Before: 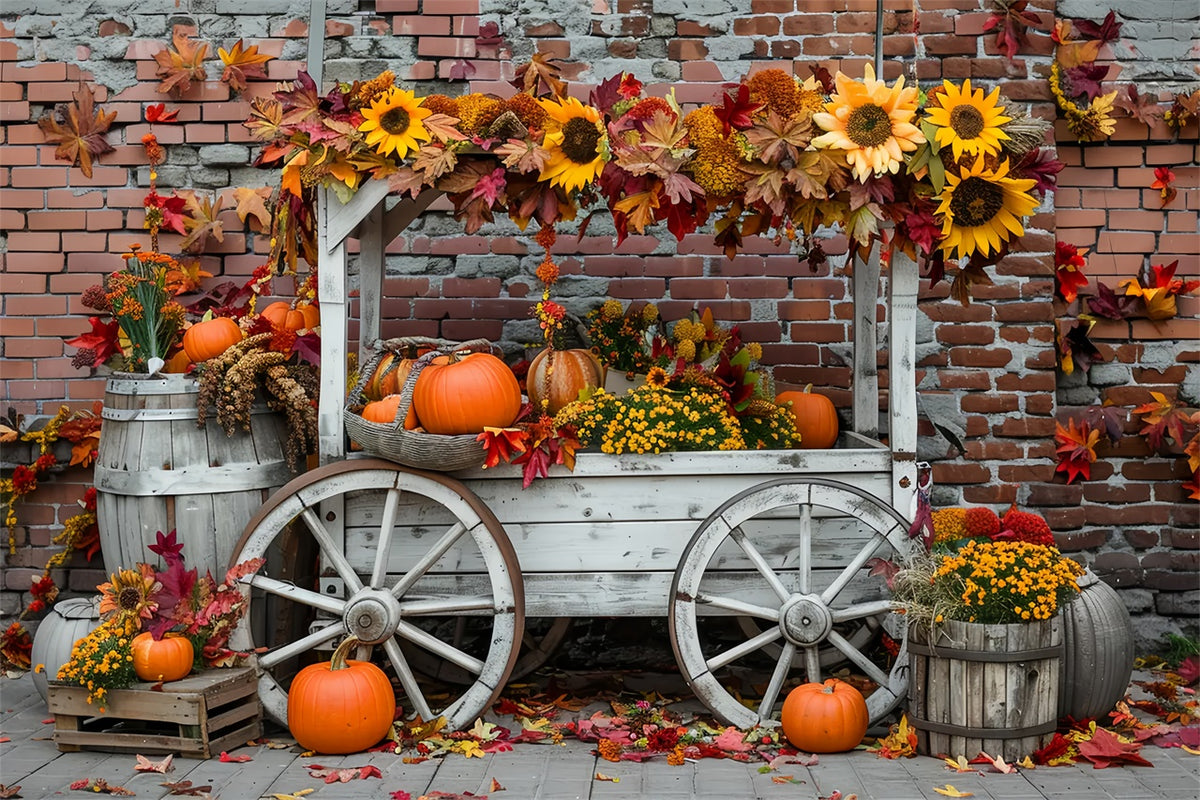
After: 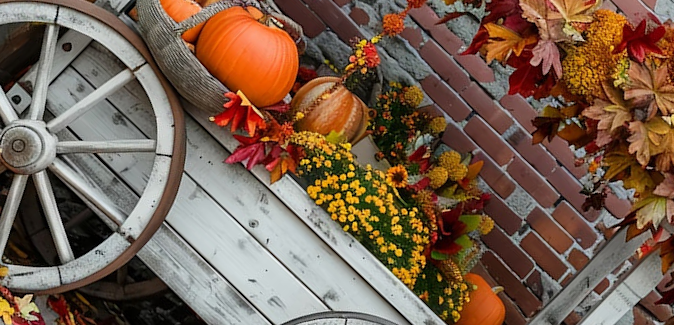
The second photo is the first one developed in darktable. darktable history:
crop and rotate: angle -44.39°, top 16.606%, right 0.905%, bottom 11.699%
